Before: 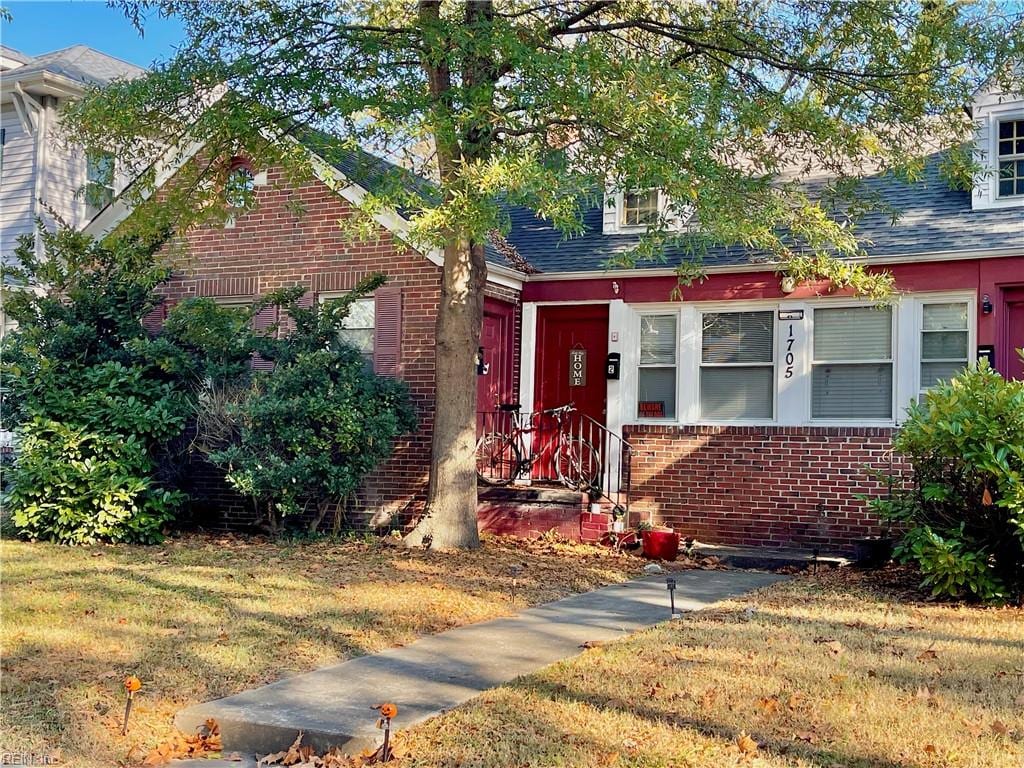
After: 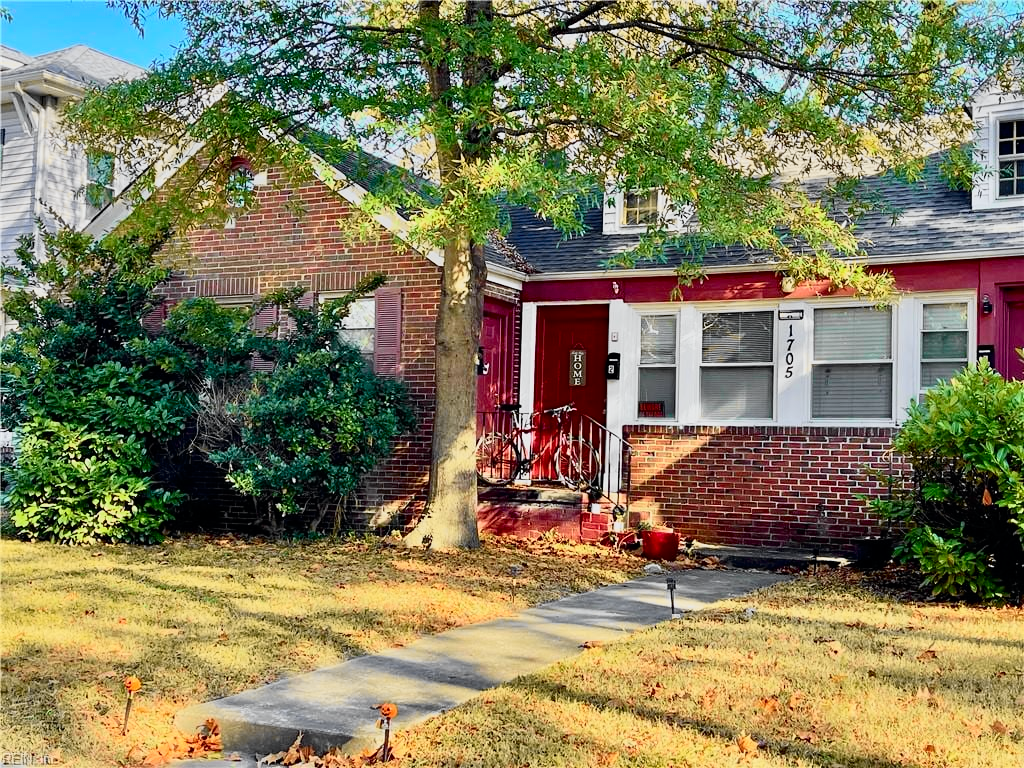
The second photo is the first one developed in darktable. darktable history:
white balance: red 0.986, blue 1.01
tone curve: curves: ch0 [(0, 0) (0.078, 0.029) (0.265, 0.241) (0.507, 0.56) (0.744, 0.826) (1, 0.948)]; ch1 [(0, 0) (0.346, 0.307) (0.418, 0.383) (0.46, 0.439) (0.482, 0.493) (0.502, 0.5) (0.517, 0.506) (0.55, 0.557) (0.601, 0.637) (0.666, 0.7) (1, 1)]; ch2 [(0, 0) (0.346, 0.34) (0.431, 0.45) (0.485, 0.494) (0.5, 0.498) (0.508, 0.499) (0.532, 0.546) (0.579, 0.628) (0.625, 0.668) (1, 1)], color space Lab, independent channels, preserve colors none
